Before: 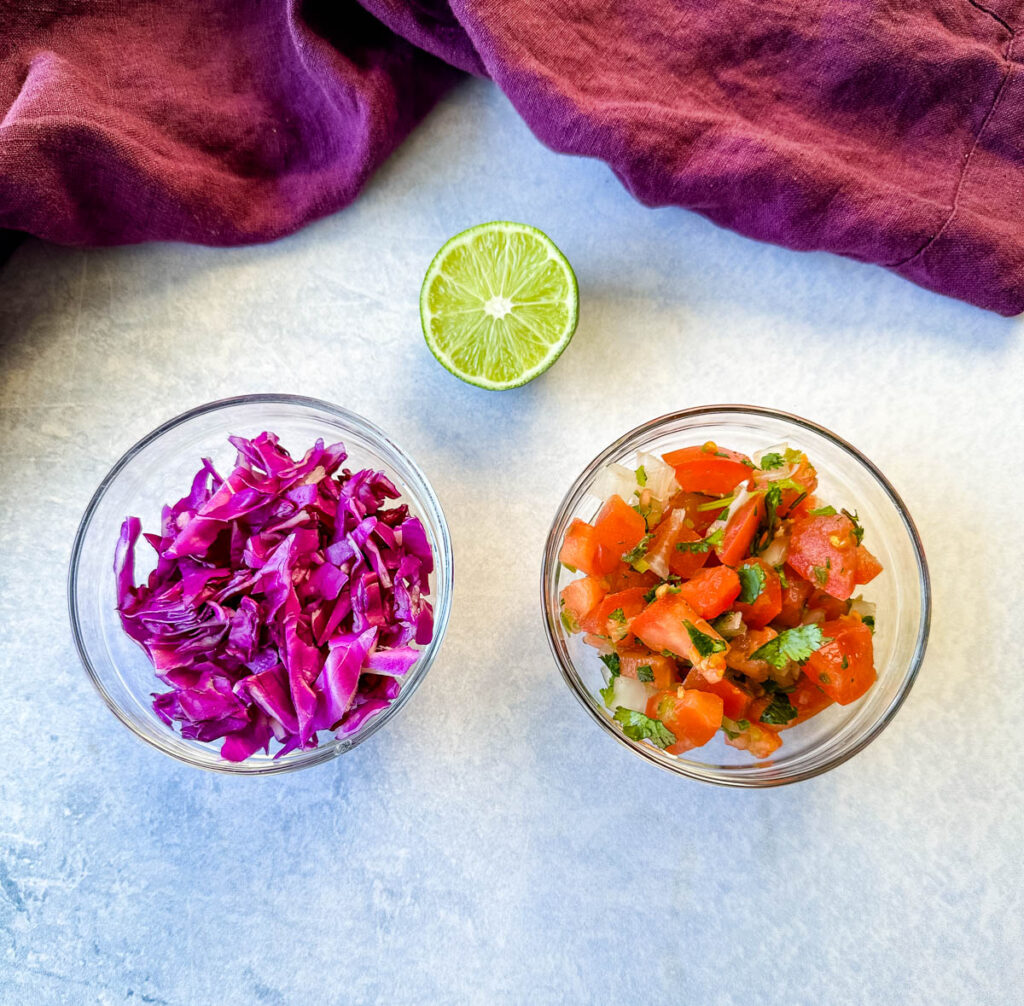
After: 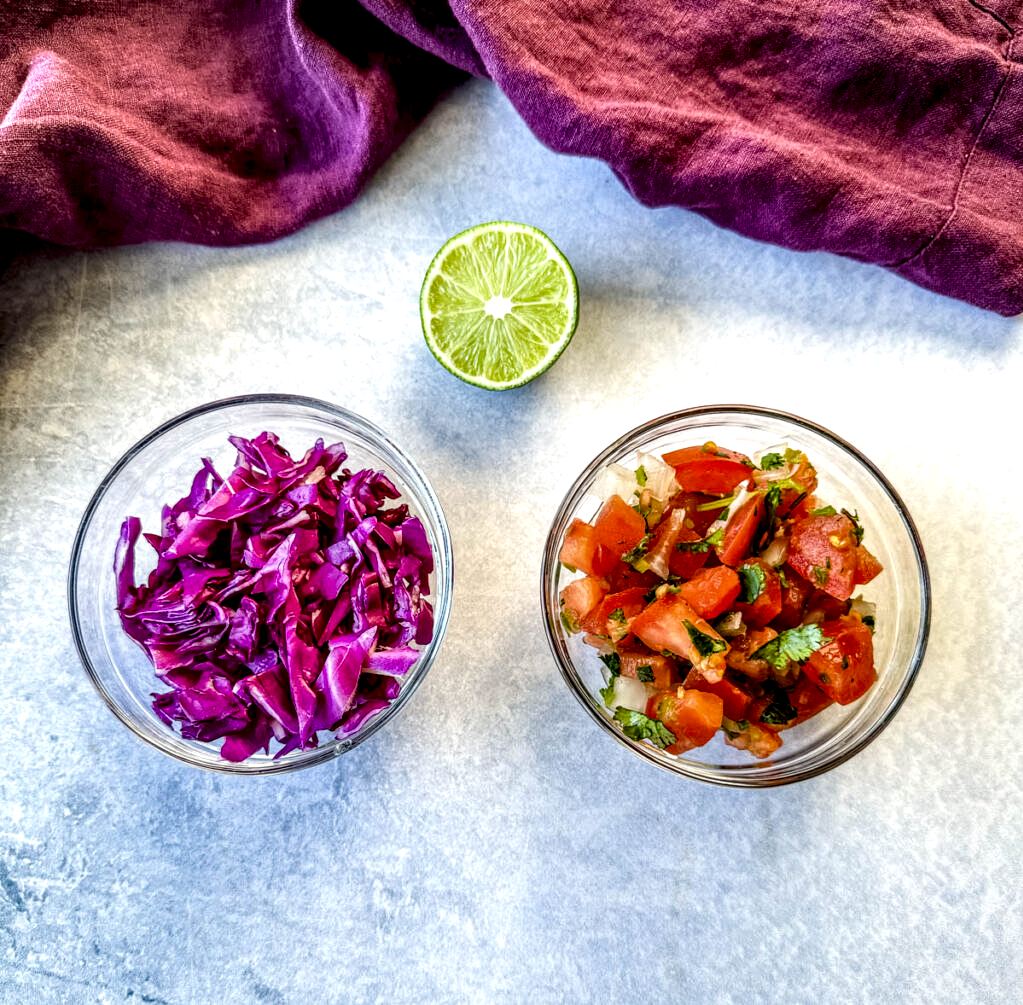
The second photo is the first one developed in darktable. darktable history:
local contrast: highlights 22%, detail 196%
